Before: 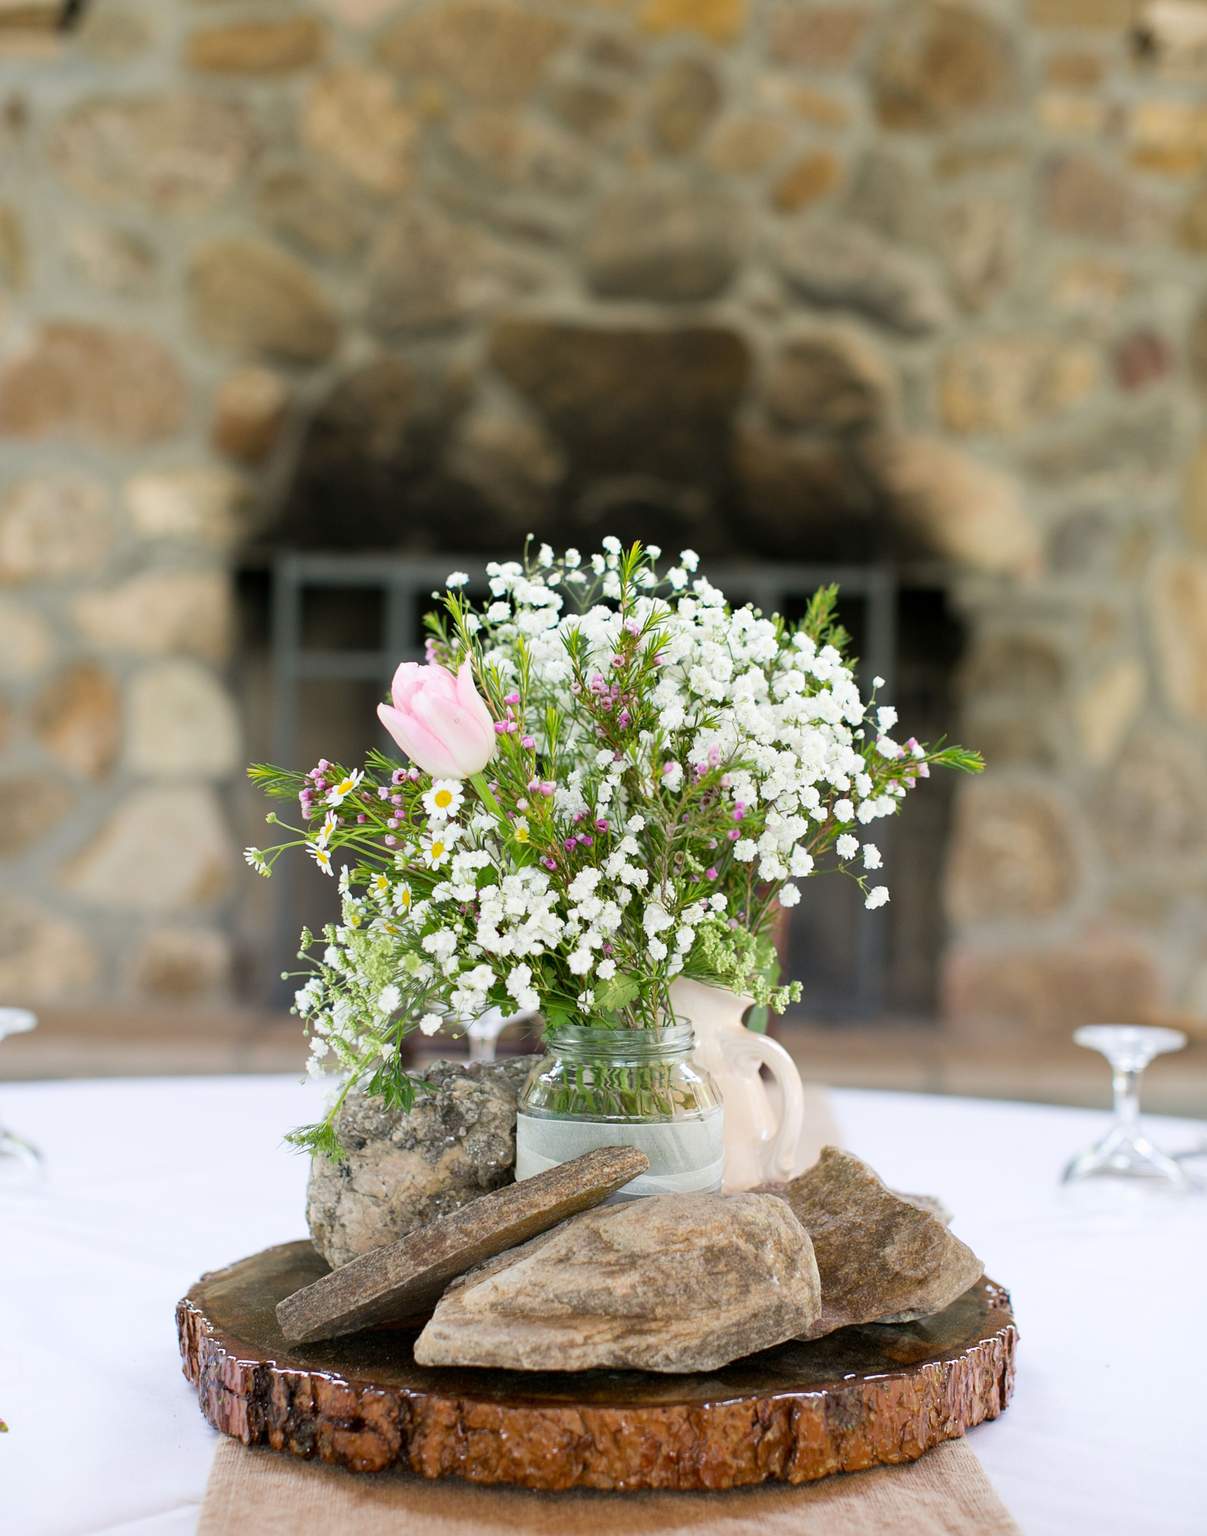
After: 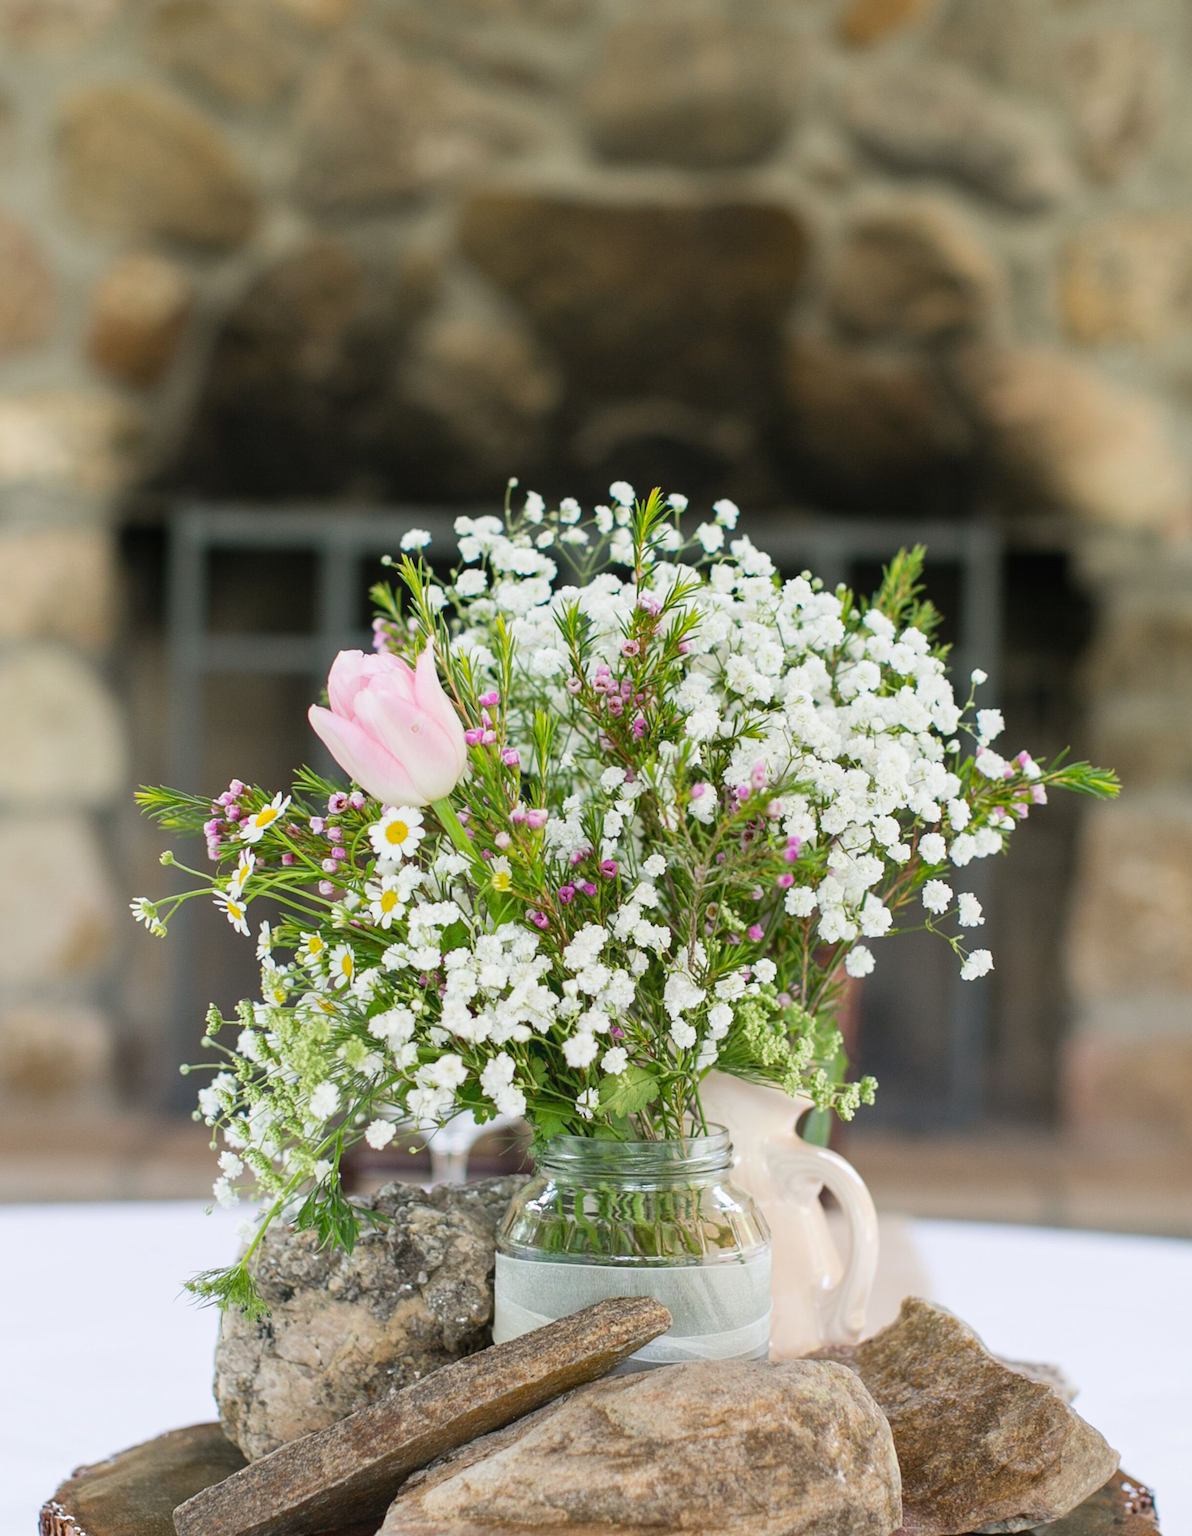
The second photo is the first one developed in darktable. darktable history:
local contrast: detail 110%
crop and rotate: left 12.173%, top 11.491%, right 13.917%, bottom 13.713%
